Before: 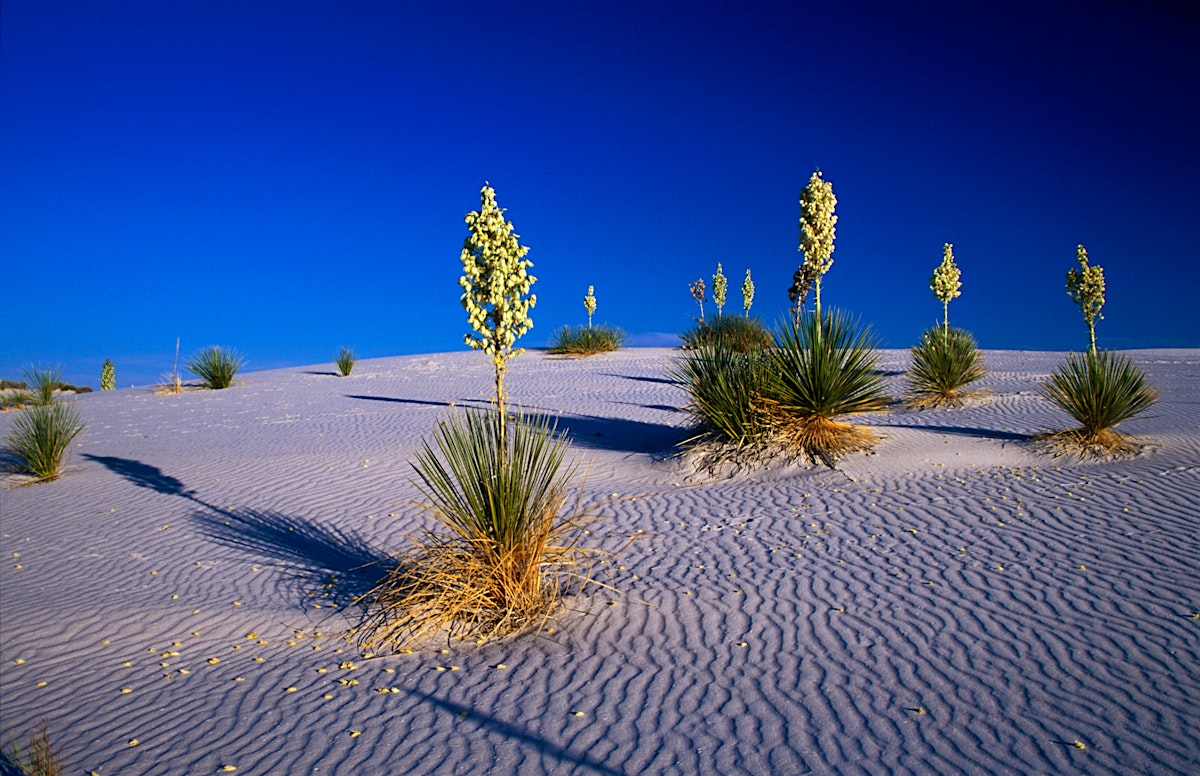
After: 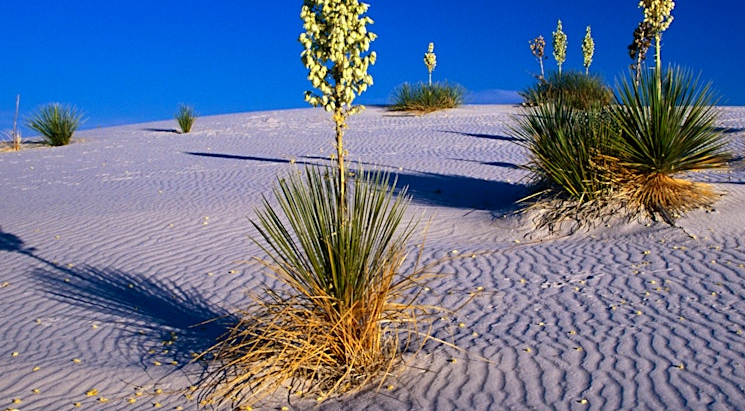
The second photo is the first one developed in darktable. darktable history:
crop: left 13.352%, top 31.367%, right 24.546%, bottom 15.603%
